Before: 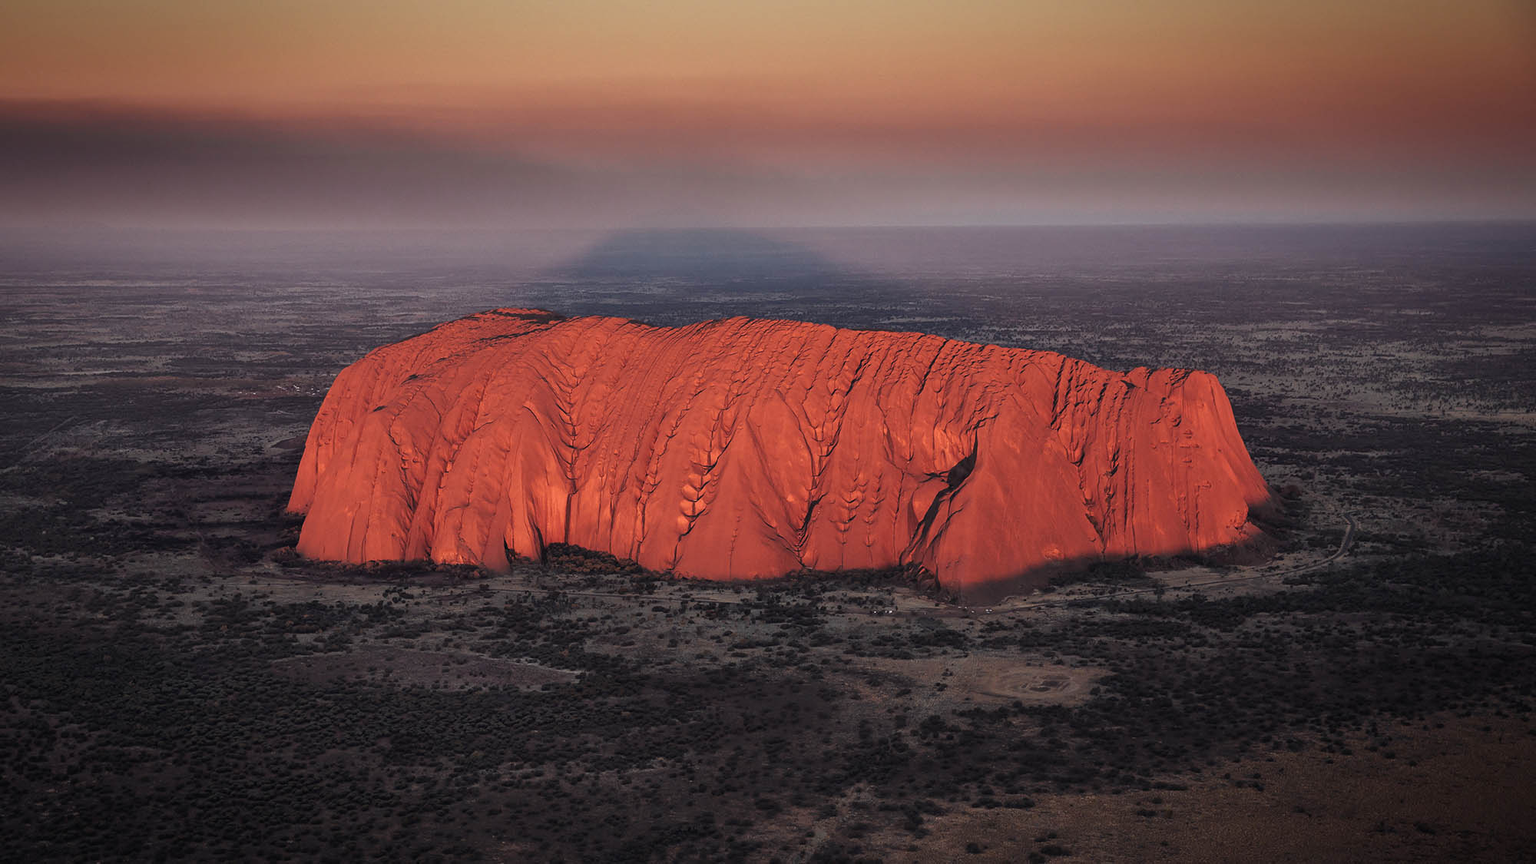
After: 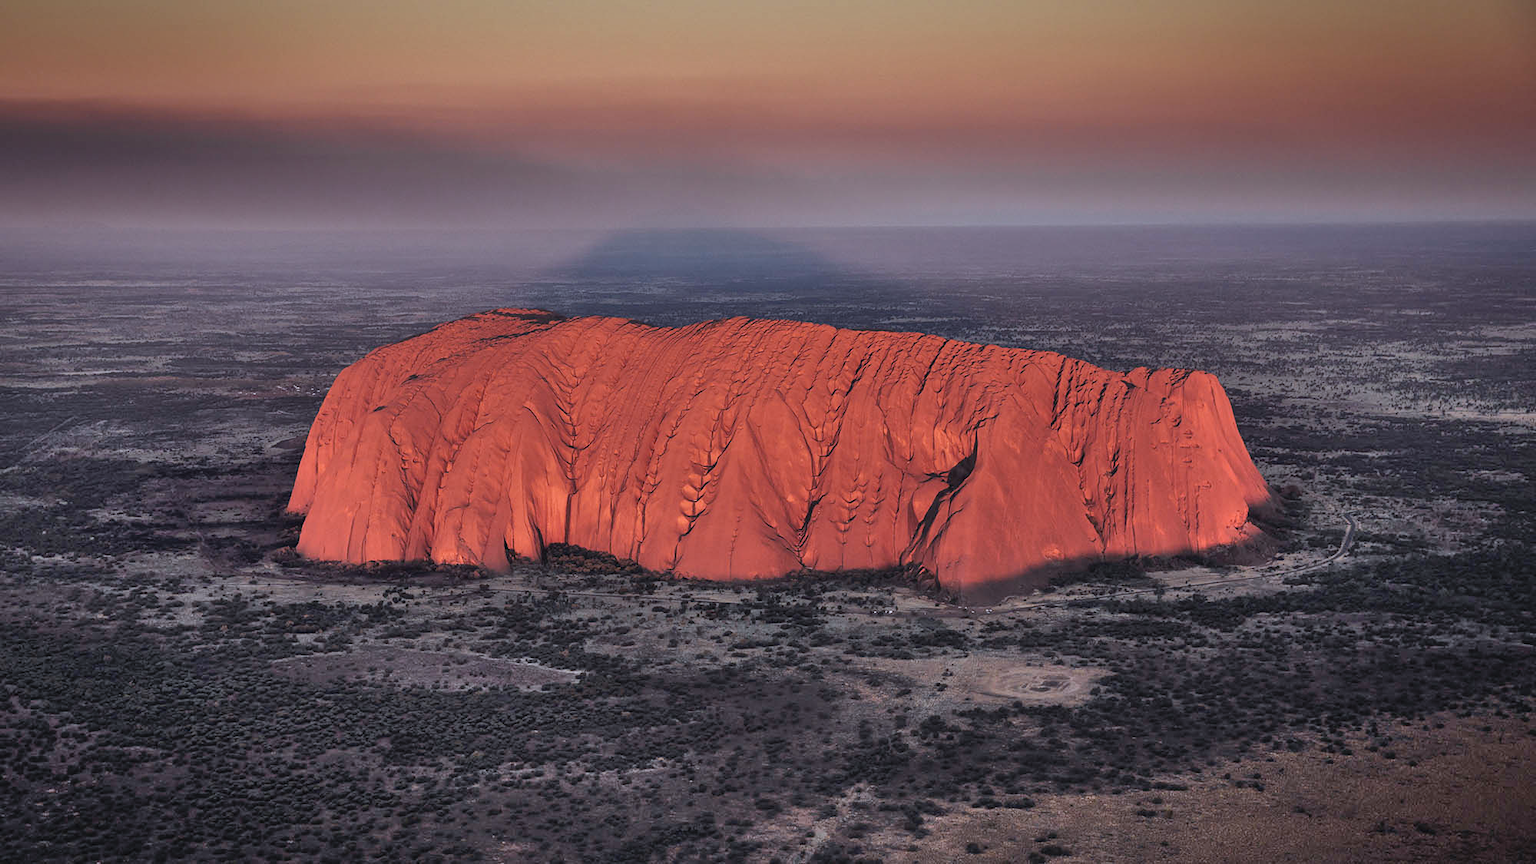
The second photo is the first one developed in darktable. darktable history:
white balance: red 0.954, blue 1.079
shadows and highlights: shadows 60, highlights -60.23, soften with gaussian
